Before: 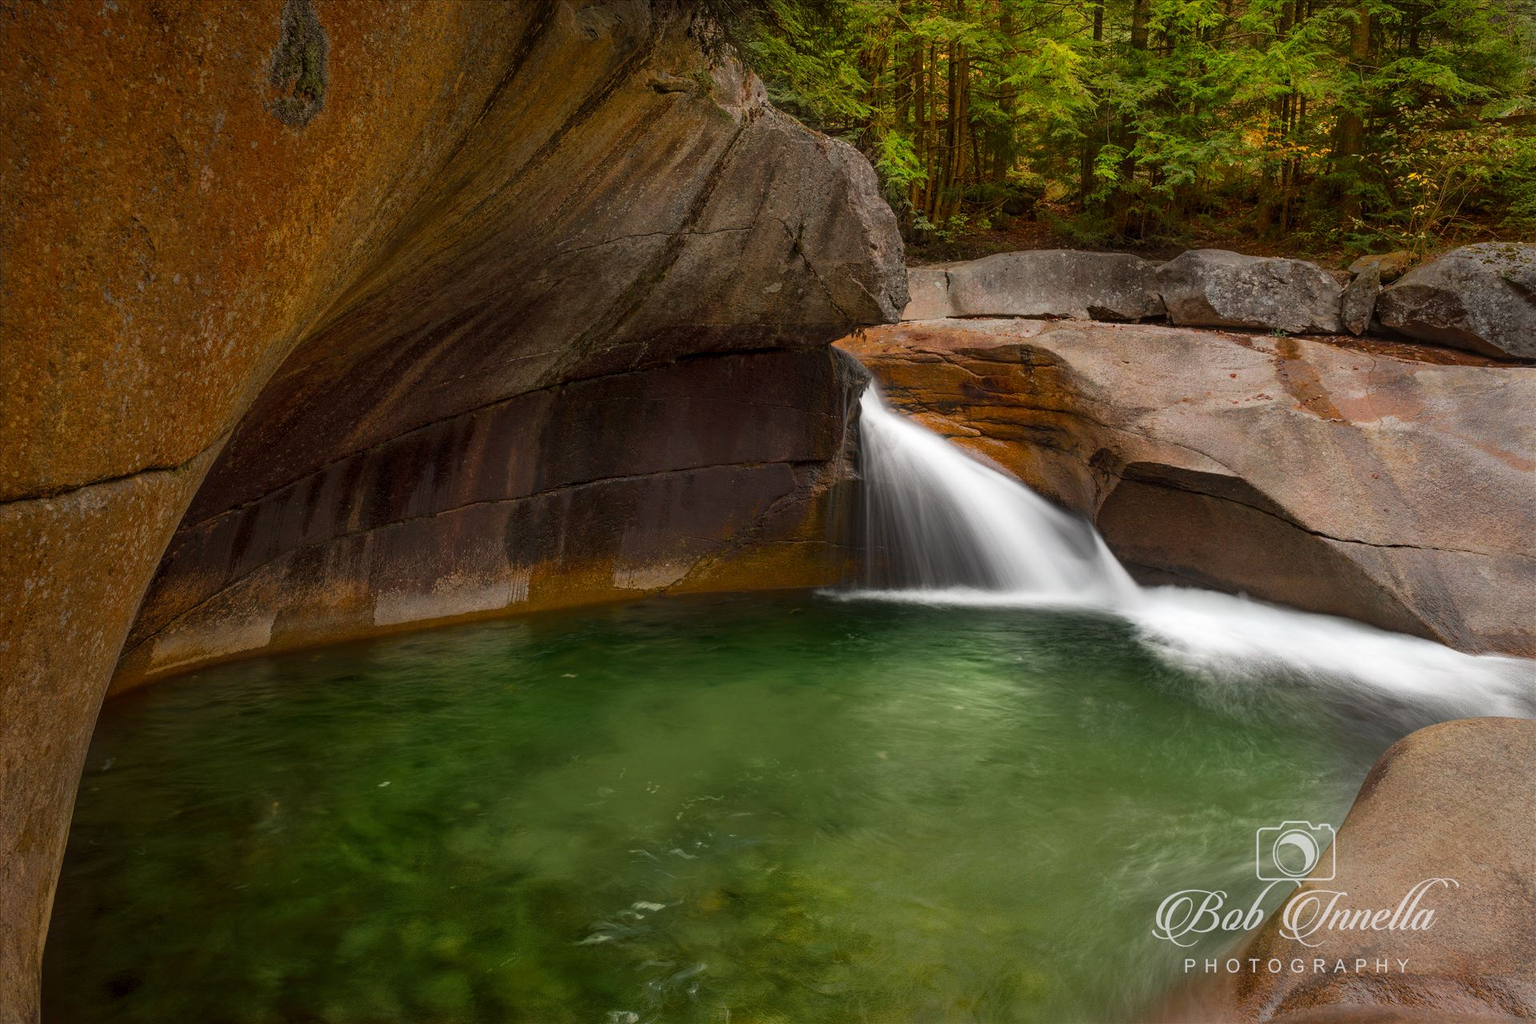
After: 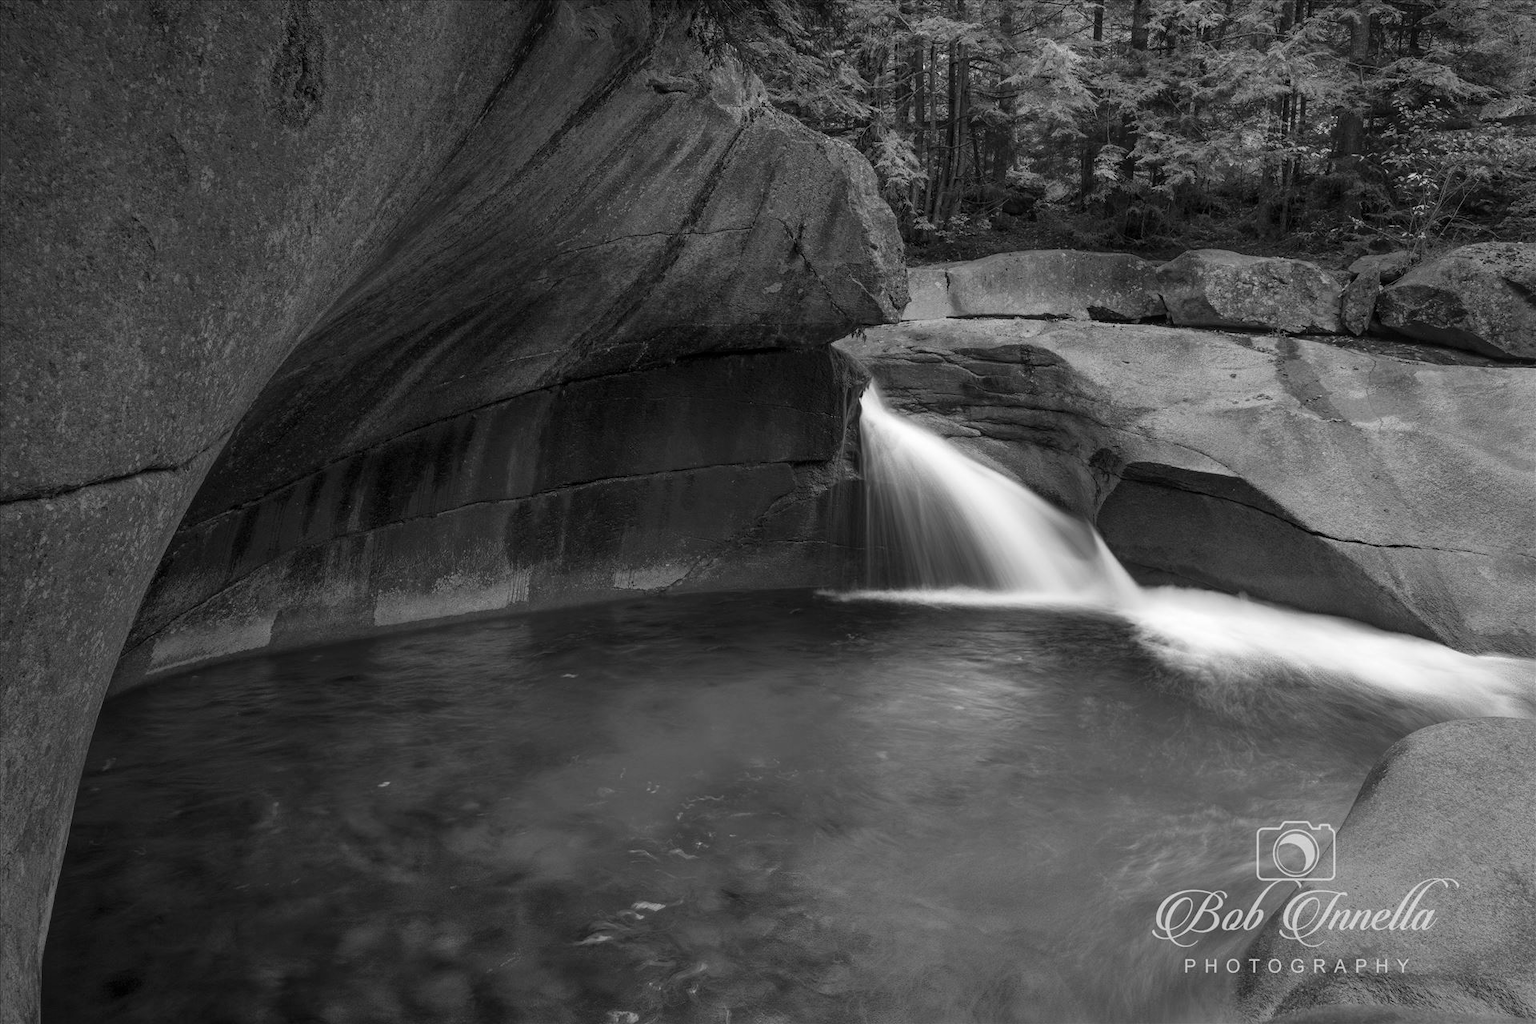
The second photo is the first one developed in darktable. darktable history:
color calibration: x 0.329, y 0.345, temperature 5633 K
monochrome: on, module defaults
